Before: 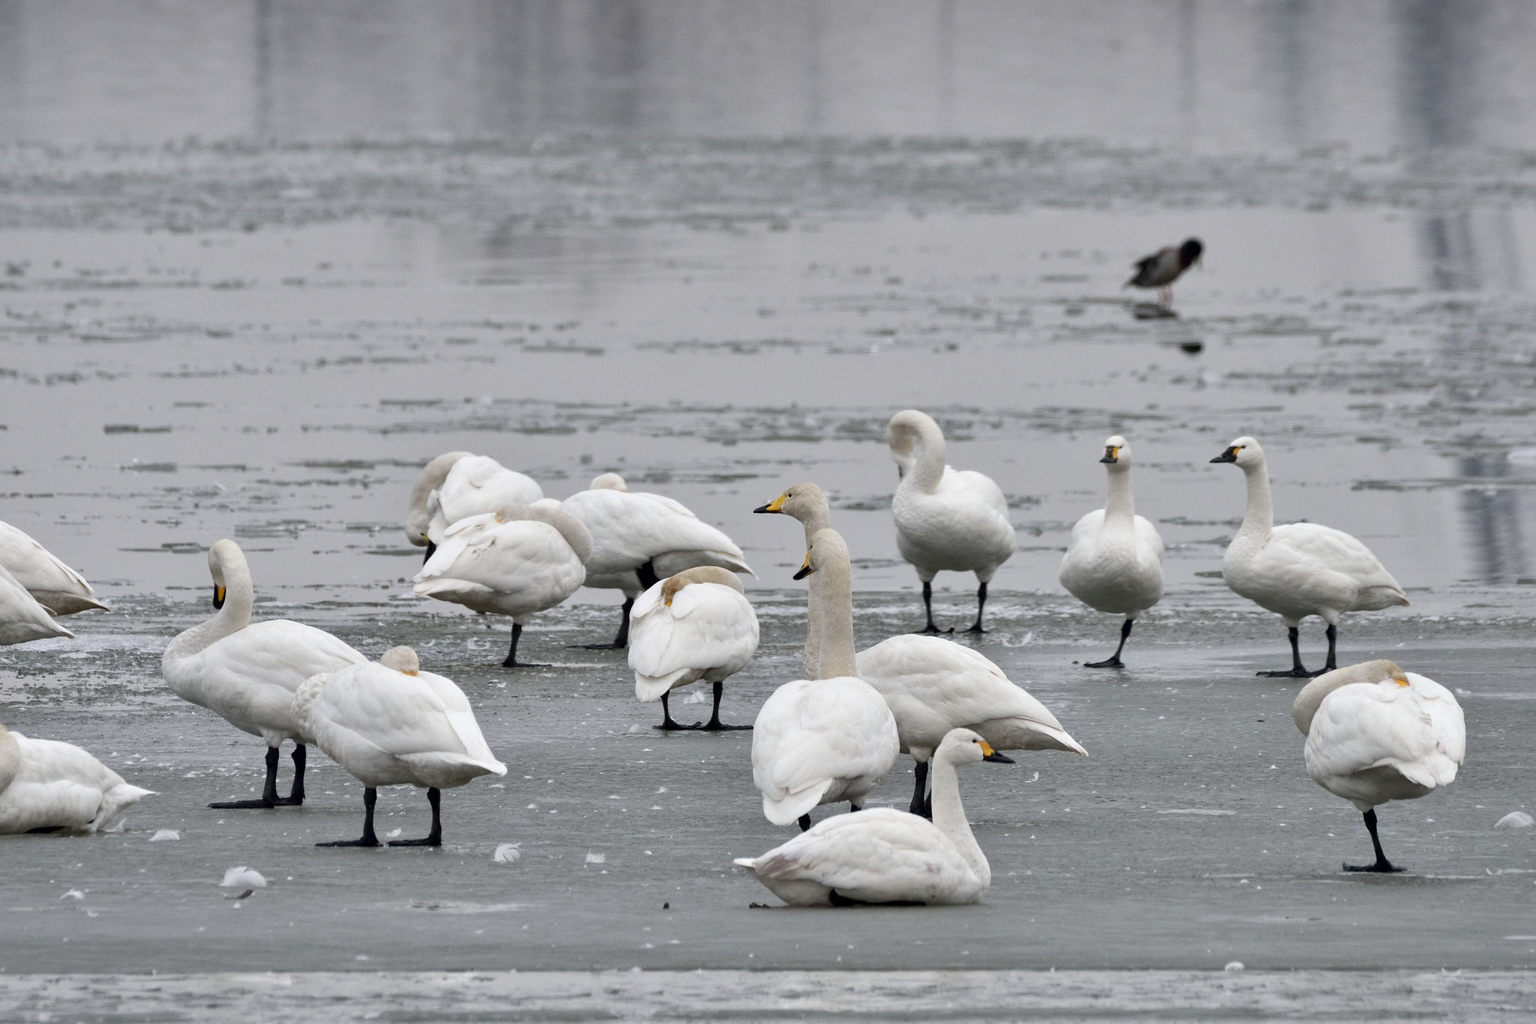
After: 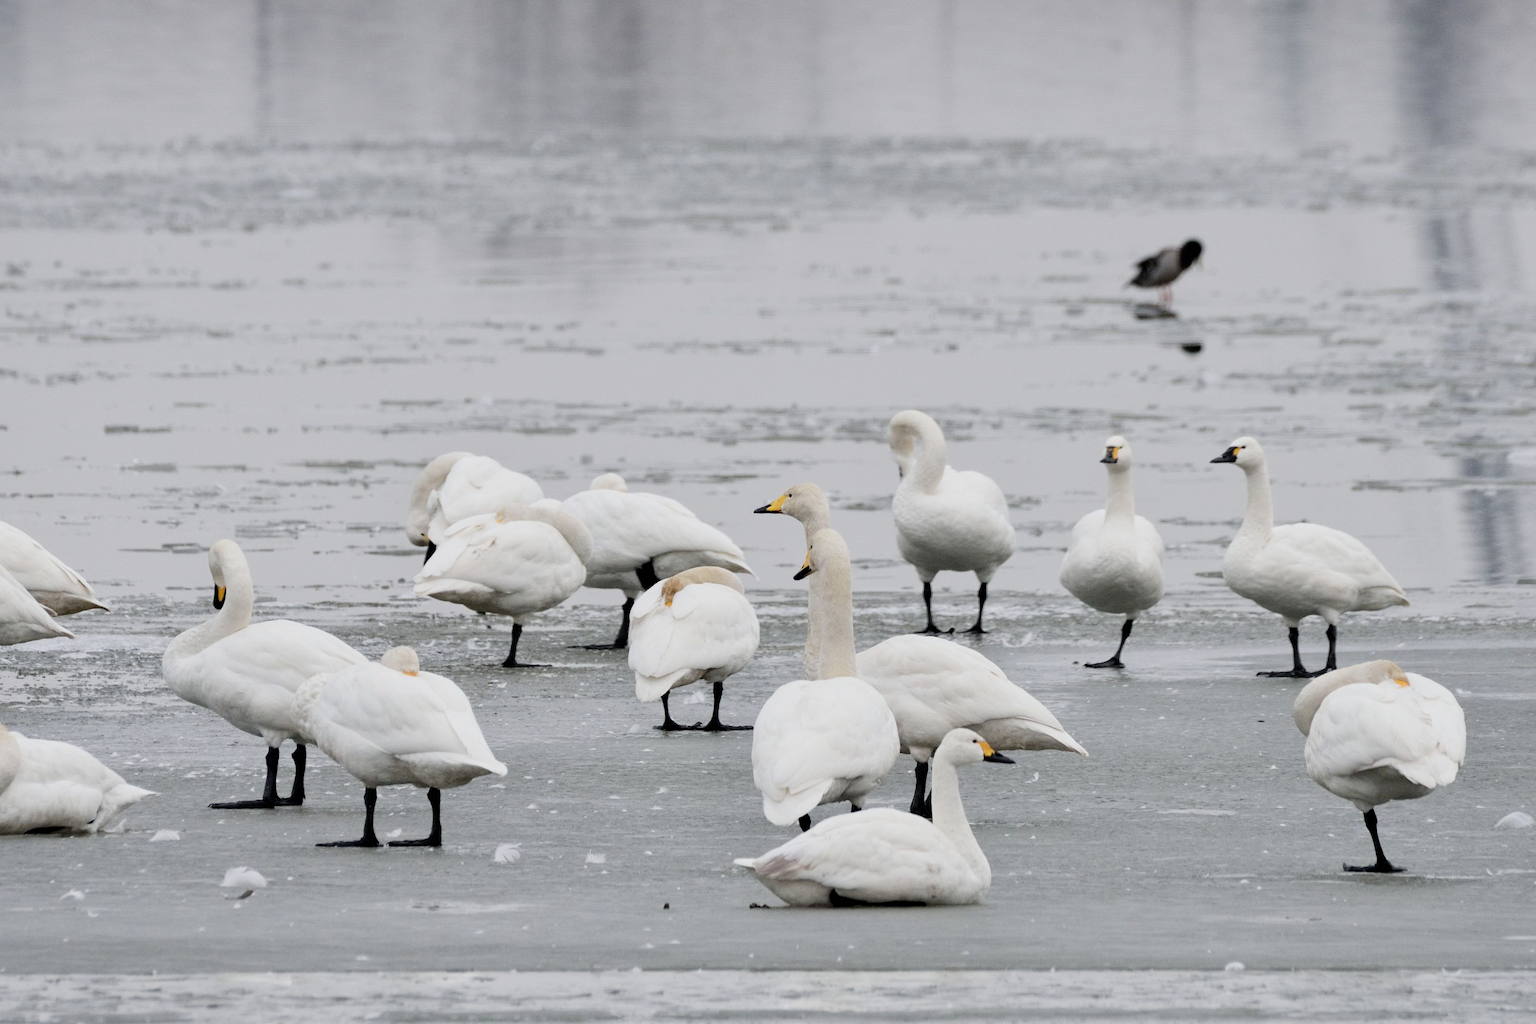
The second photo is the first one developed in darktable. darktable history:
shadows and highlights: radius 92.41, shadows -14.78, white point adjustment 0.172, highlights 32.35, compress 48.36%, soften with gaussian
exposure: black level correction 0.001, exposure 0.499 EV, compensate highlight preservation false
filmic rgb: black relative exposure -7.65 EV, white relative exposure 4.56 EV, hardness 3.61
